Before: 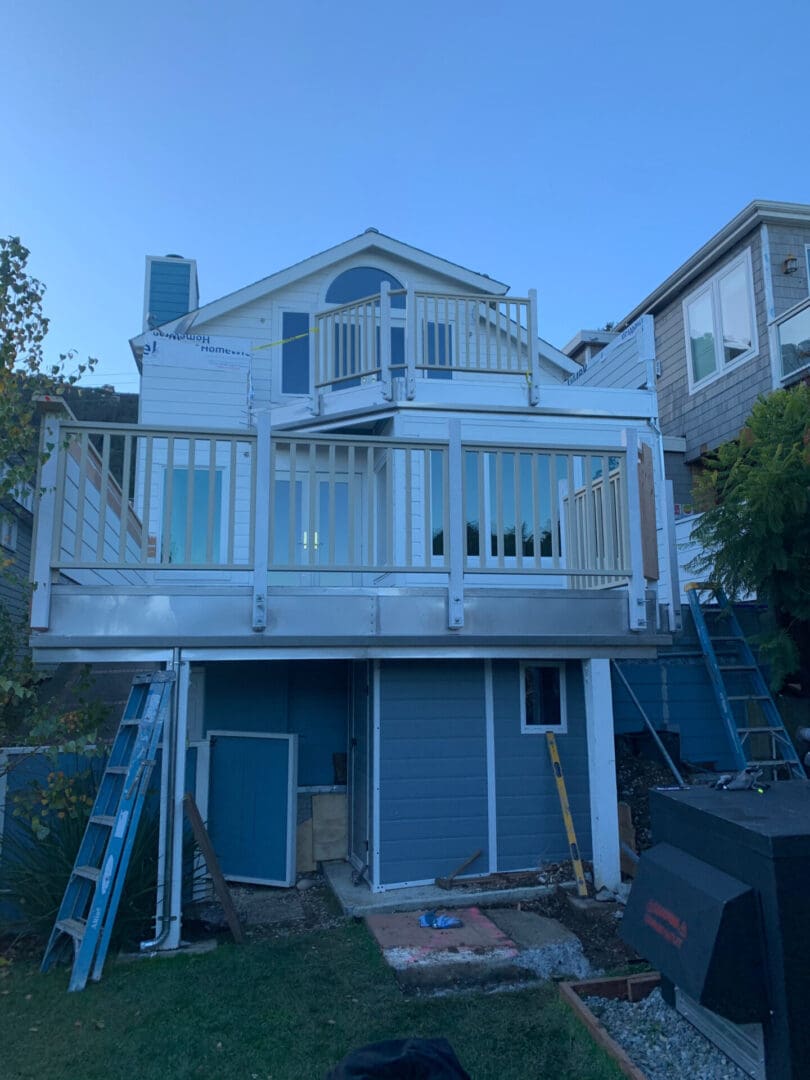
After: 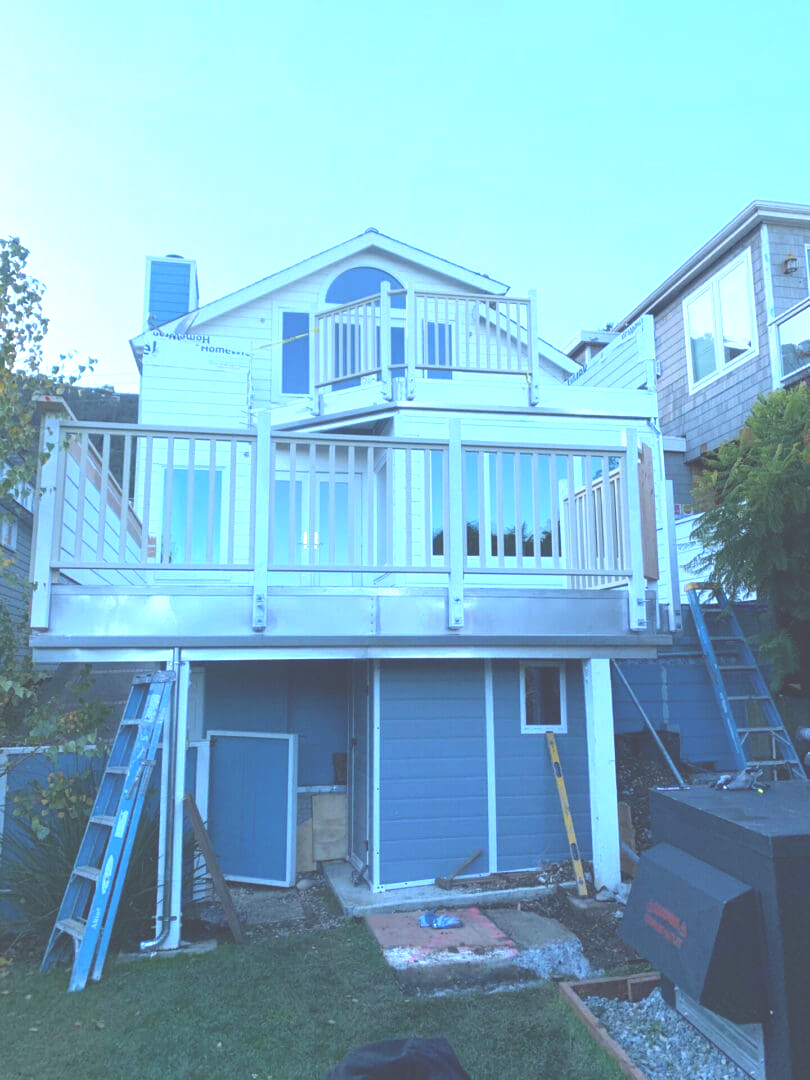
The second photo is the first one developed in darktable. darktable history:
exposure: black level correction -0.023, exposure 1.397 EV, compensate highlight preservation false
color zones: curves: ch0 [(0.068, 0.464) (0.25, 0.5) (0.48, 0.508) (0.75, 0.536) (0.886, 0.476) (0.967, 0.456)]; ch1 [(0.066, 0.456) (0.25, 0.5) (0.616, 0.508) (0.746, 0.56) (0.934, 0.444)]
white balance: red 1, blue 1
